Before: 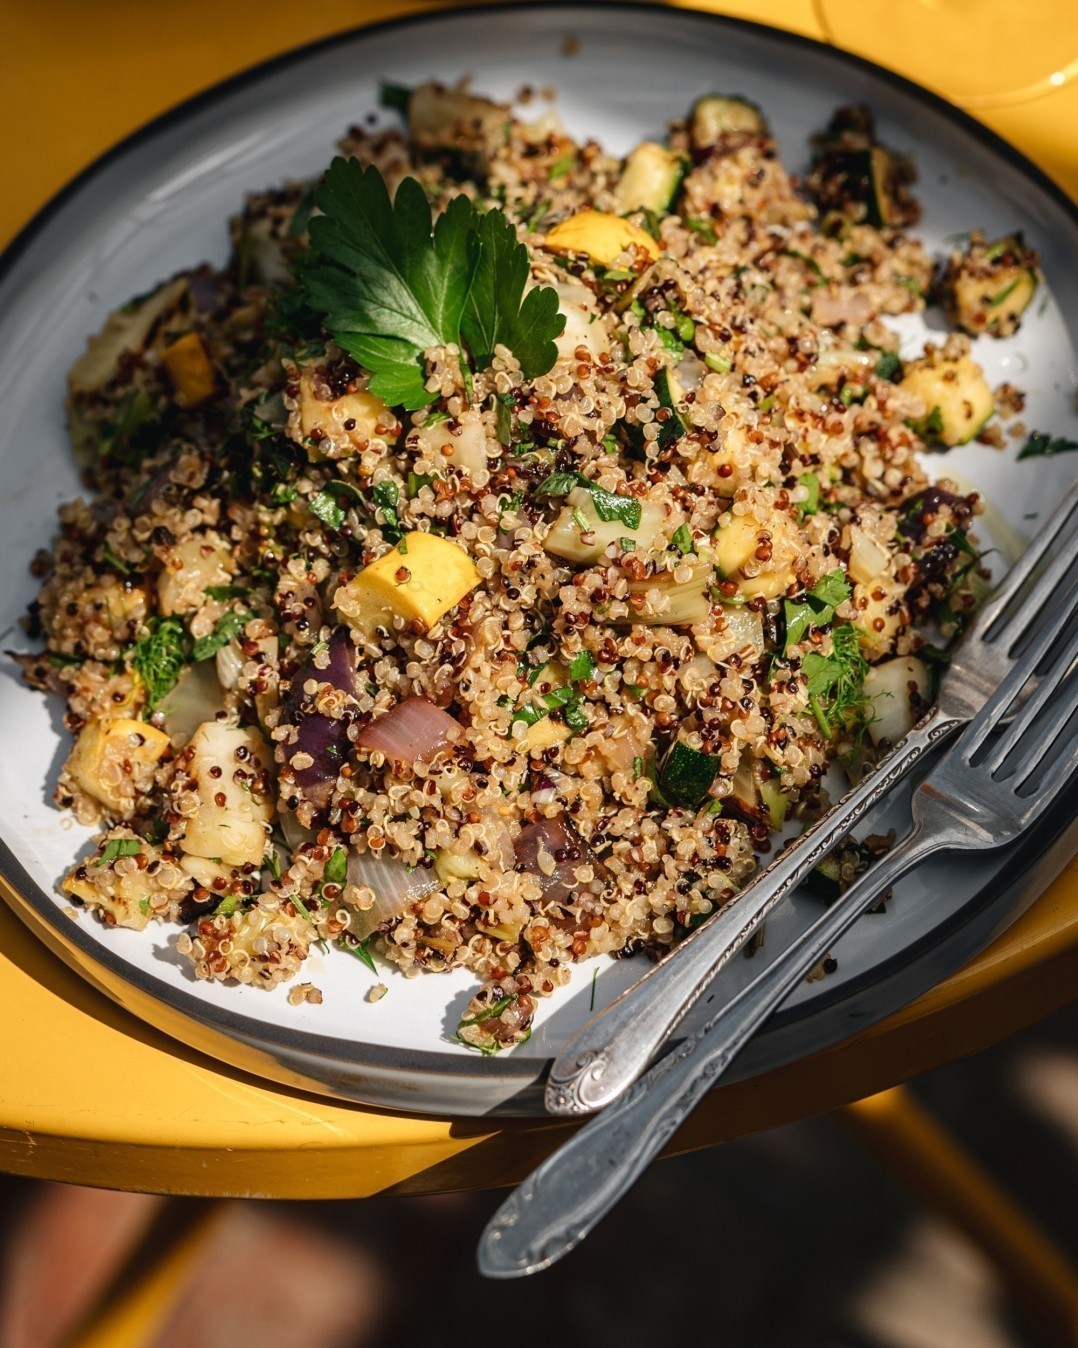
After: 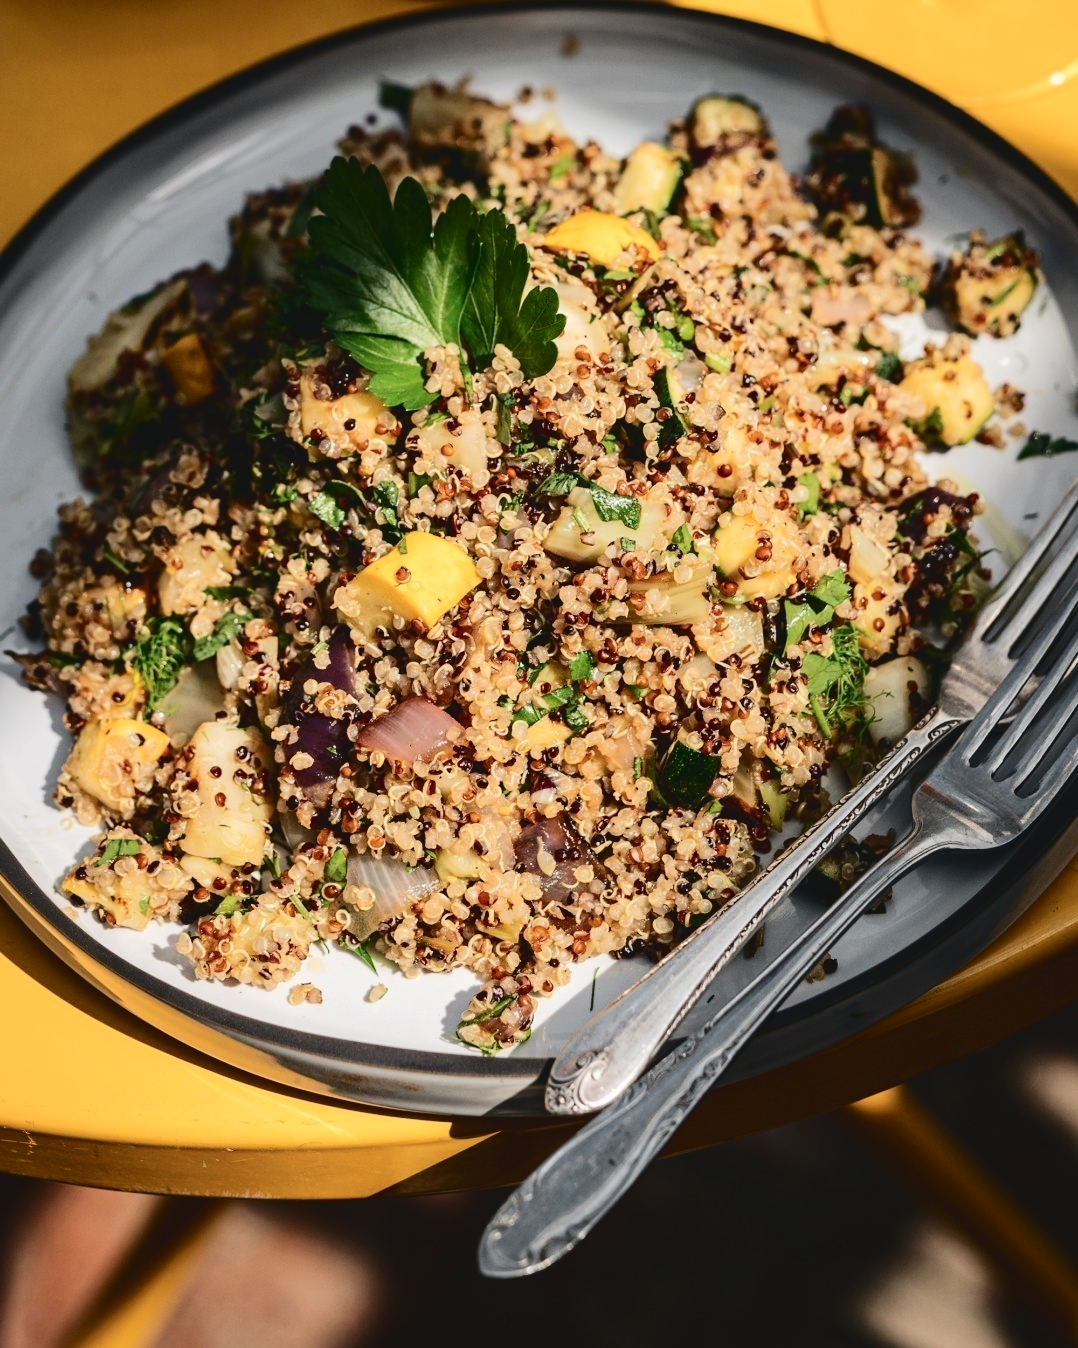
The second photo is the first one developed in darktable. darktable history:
tone curve: curves: ch0 [(0, 0) (0.003, 0.054) (0.011, 0.057) (0.025, 0.056) (0.044, 0.062) (0.069, 0.071) (0.1, 0.088) (0.136, 0.111) (0.177, 0.146) (0.224, 0.19) (0.277, 0.261) (0.335, 0.363) (0.399, 0.458) (0.468, 0.562) (0.543, 0.653) (0.623, 0.725) (0.709, 0.801) (0.801, 0.853) (0.898, 0.915) (1, 1)], color space Lab, independent channels, preserve colors none
